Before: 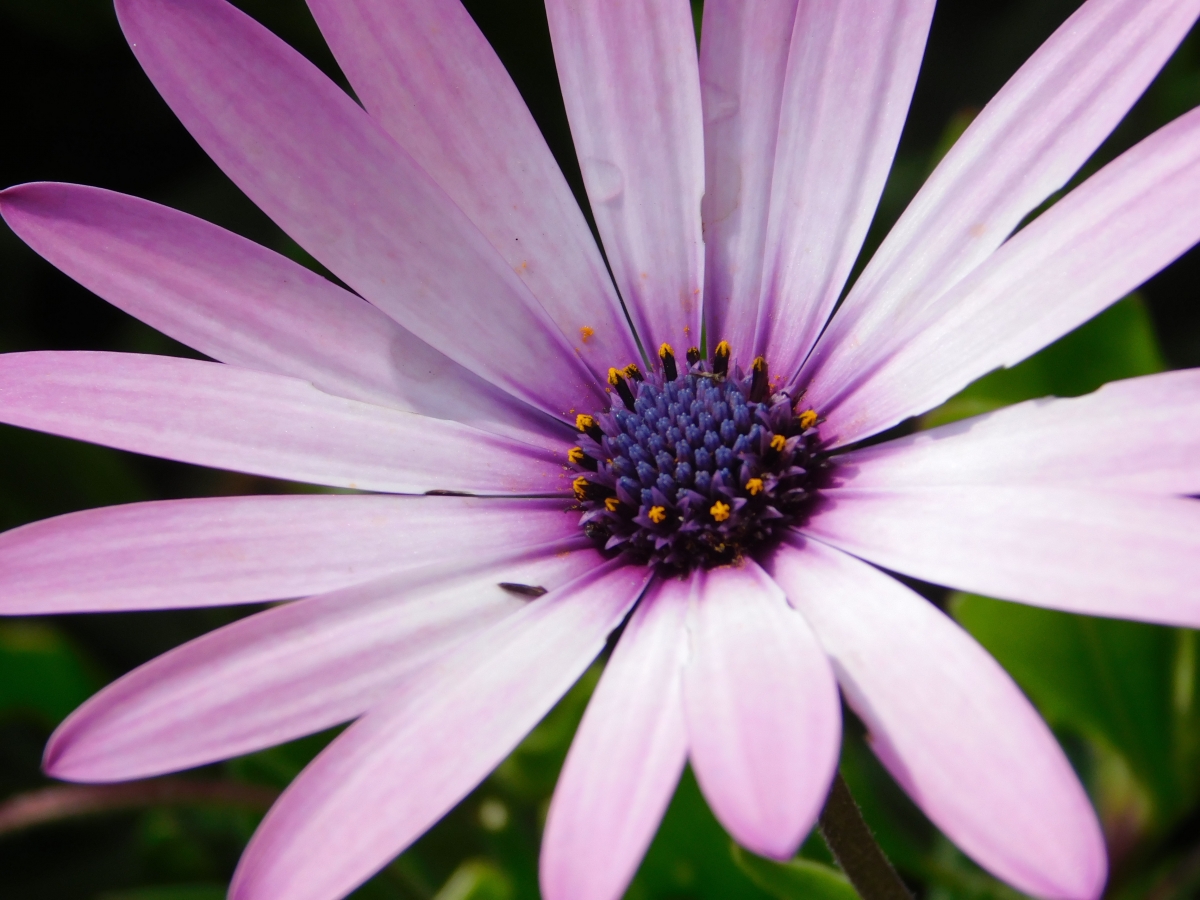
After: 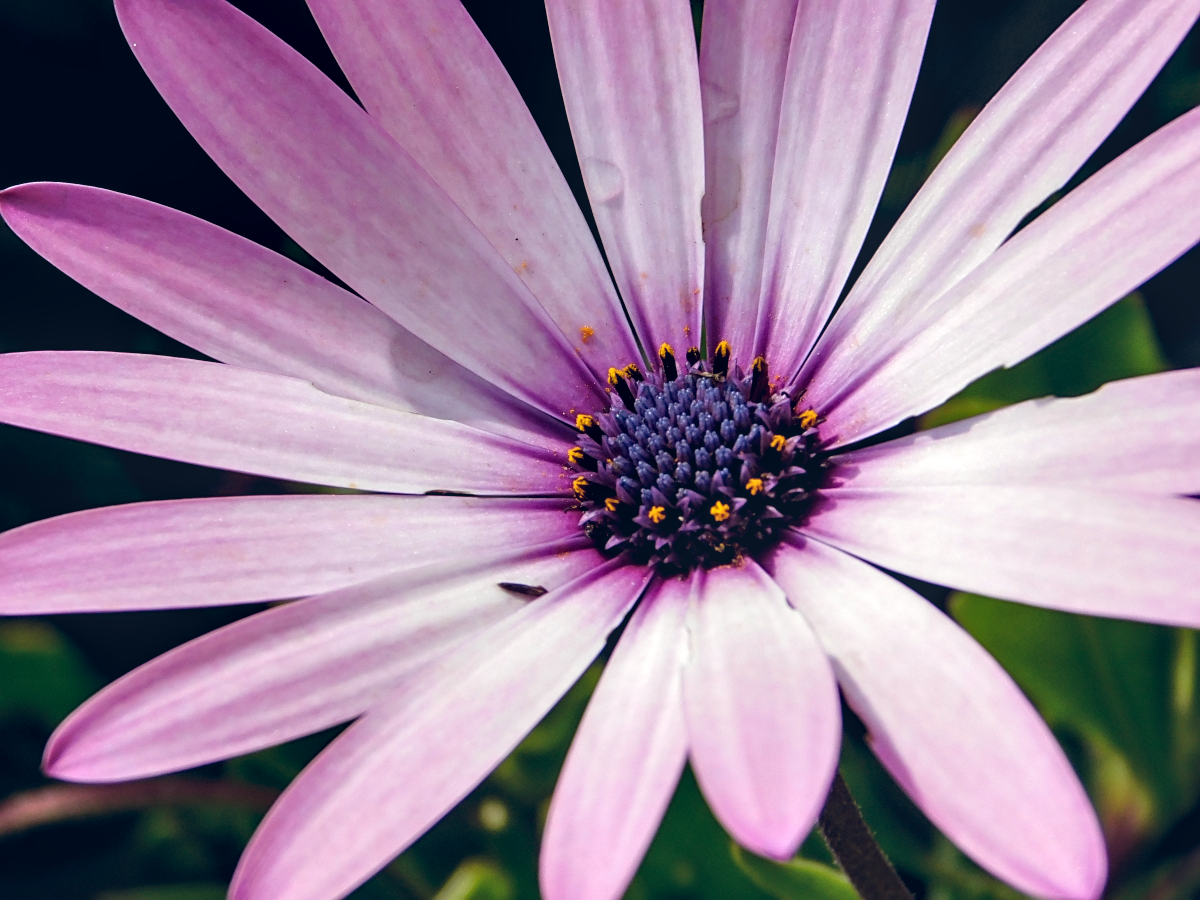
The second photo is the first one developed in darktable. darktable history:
color calibration: output colorfulness [0, 0.315, 0, 0], x 0.341, y 0.355, temperature 5166 K
local contrast: on, module defaults
sharpen: on, module defaults
contrast equalizer: octaves 7, y [[0.6 ×6], [0.55 ×6], [0 ×6], [0 ×6], [0 ×6]], mix 0.53
color zones: curves: ch0 [(0, 0.613) (0.01, 0.613) (0.245, 0.448) (0.498, 0.529) (0.642, 0.665) (0.879, 0.777) (0.99, 0.613)]; ch1 [(0, 0) (0.143, 0) (0.286, 0) (0.429, 0) (0.571, 0) (0.714, 0) (0.857, 0)], mix -93.41%
color balance rgb: shadows lift › luminance 6.56%, shadows lift › chroma 4.05%, shadows lift › hue 45.5°, power › hue 231.93°, global offset › luminance 0.22%, global offset › chroma 0.18%, global offset › hue 255.02°
